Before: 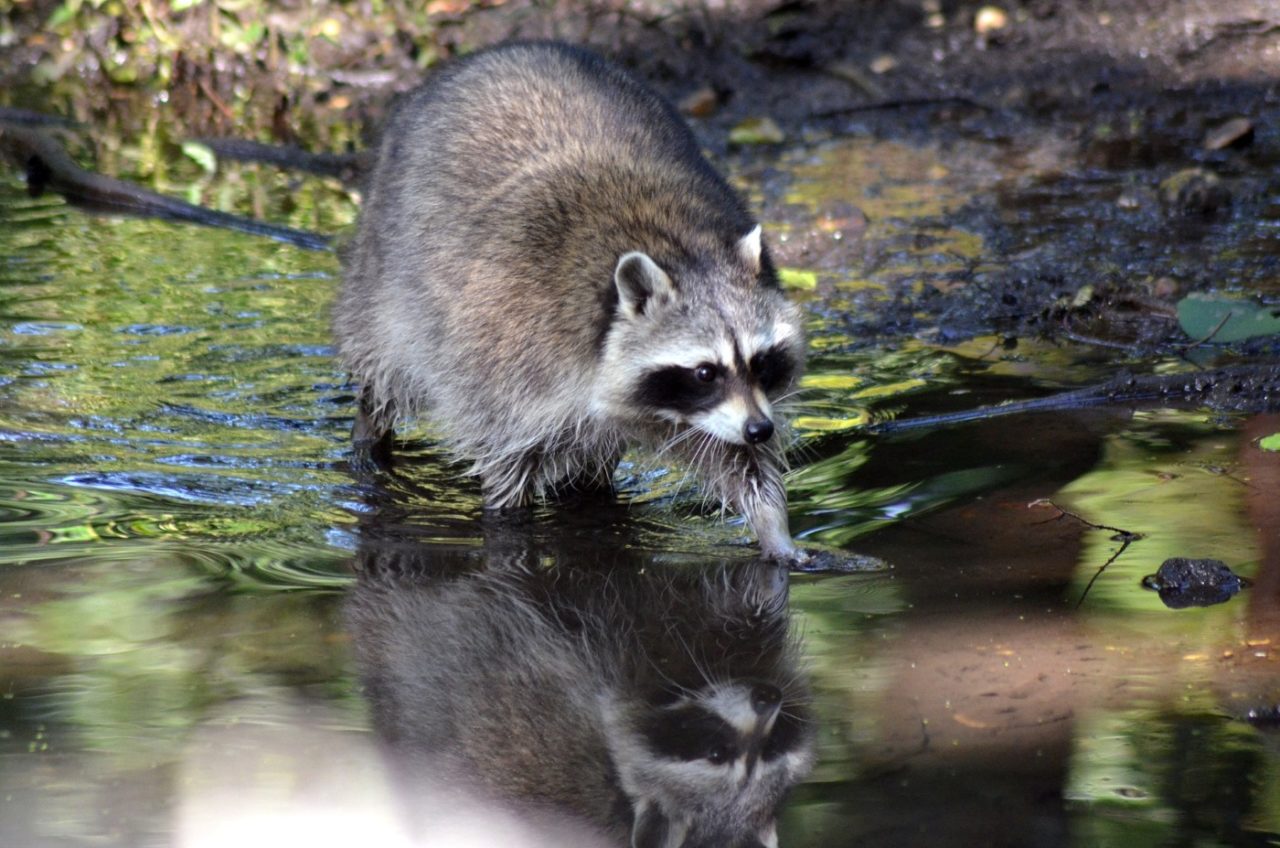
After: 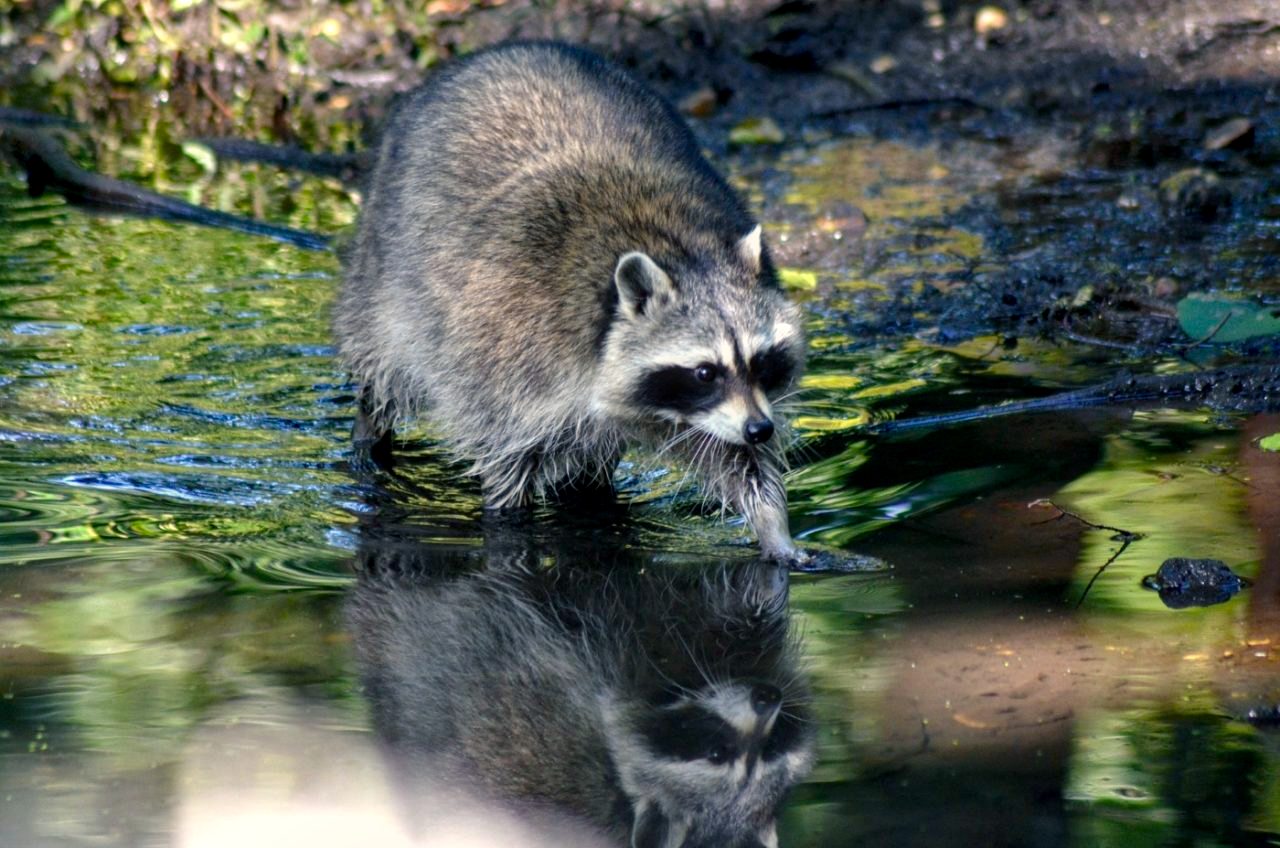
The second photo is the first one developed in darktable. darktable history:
local contrast: on, module defaults
color balance rgb: power › luminance -7.619%, power › chroma 1.084%, power › hue 216.43°, highlights gain › chroma 3.054%, highlights gain › hue 76.43°, perceptual saturation grading › global saturation 34.741%, perceptual saturation grading › highlights -29.919%, perceptual saturation grading › shadows 35.539%
